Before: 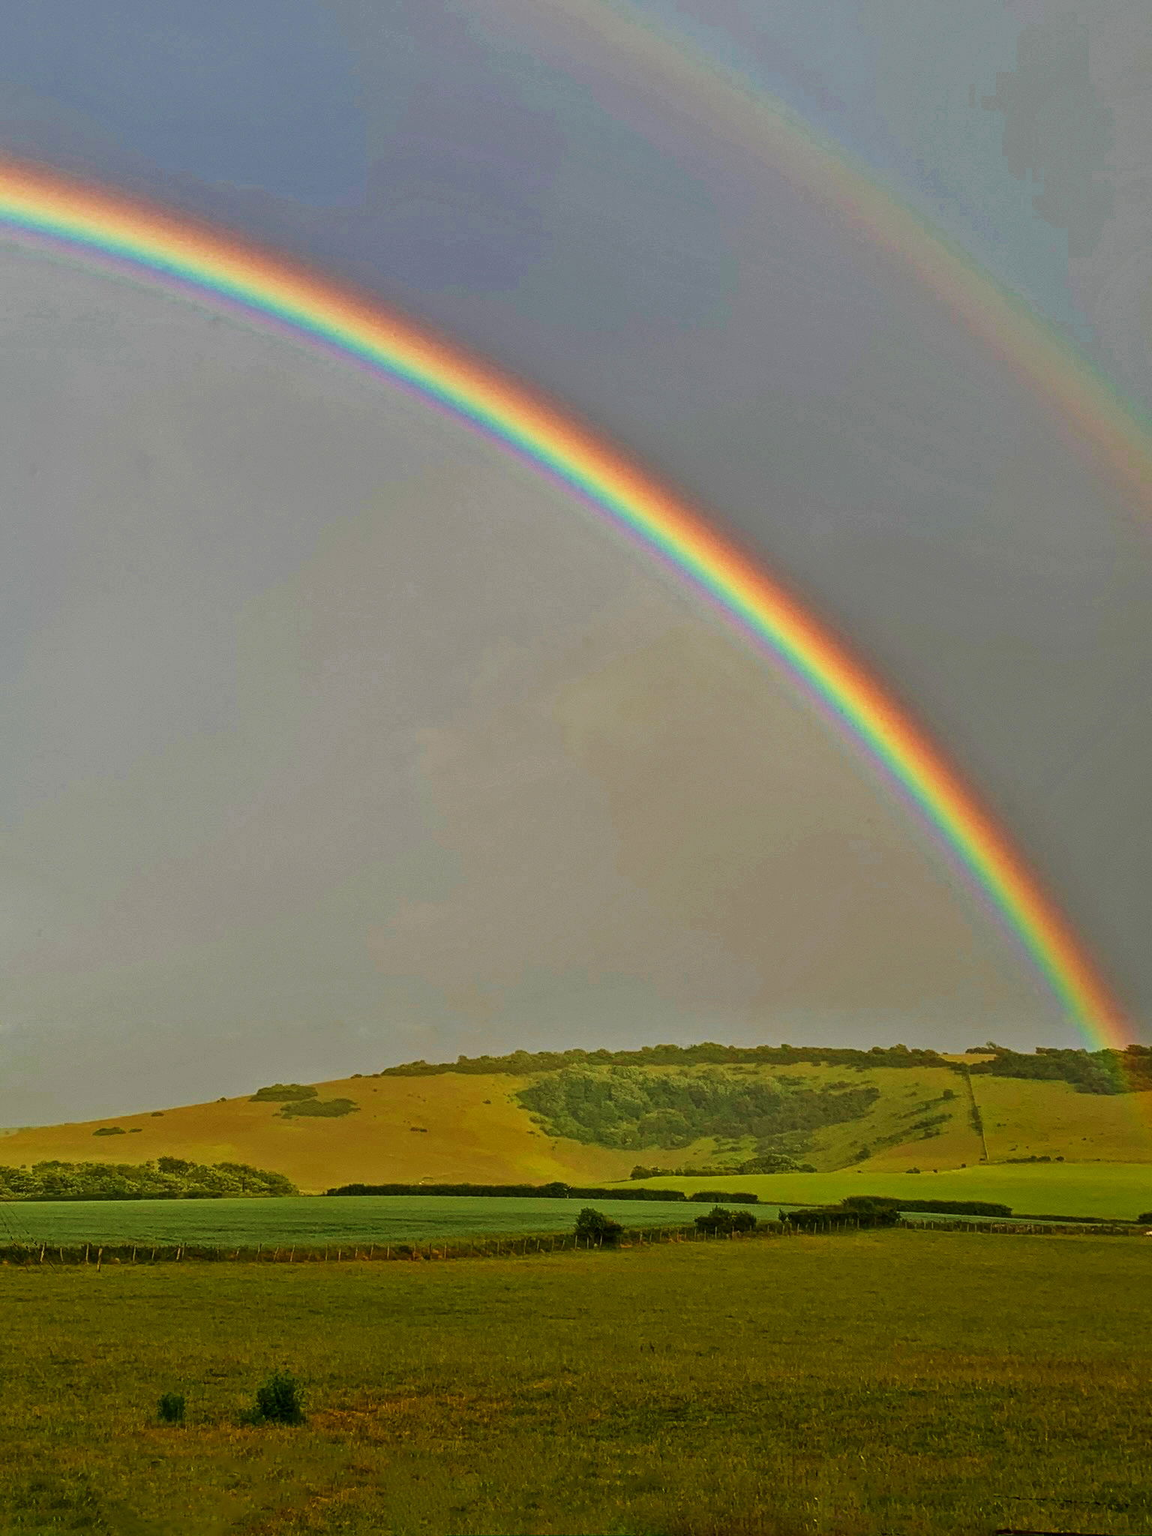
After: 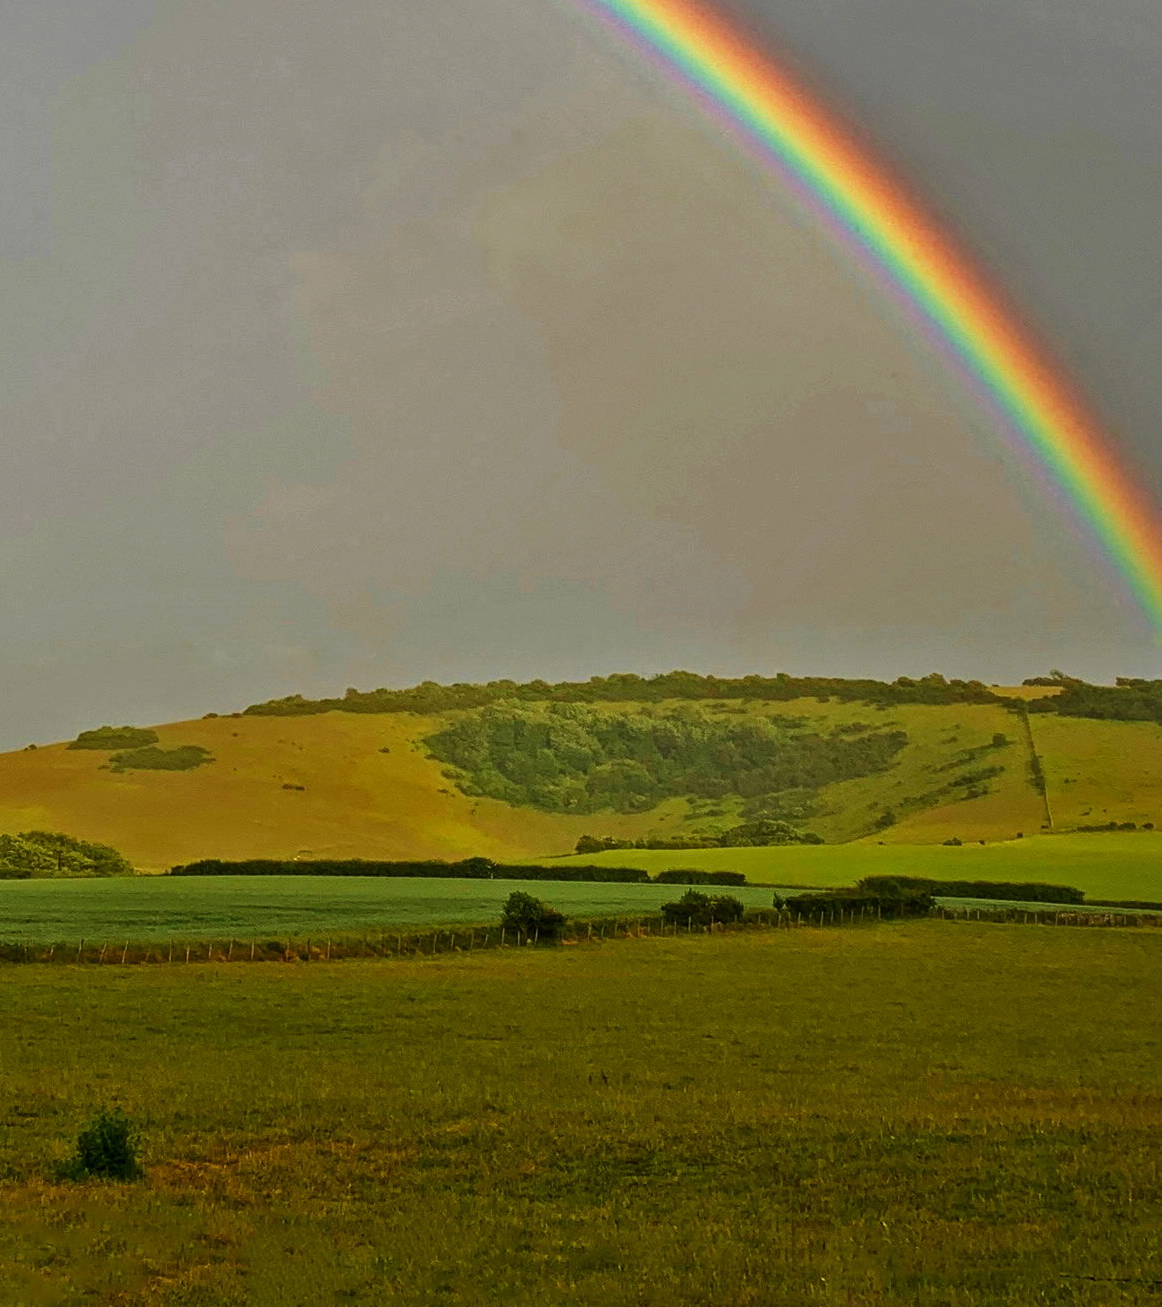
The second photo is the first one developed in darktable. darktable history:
crop and rotate: left 17.299%, top 35.115%, right 7.015%, bottom 1.024%
